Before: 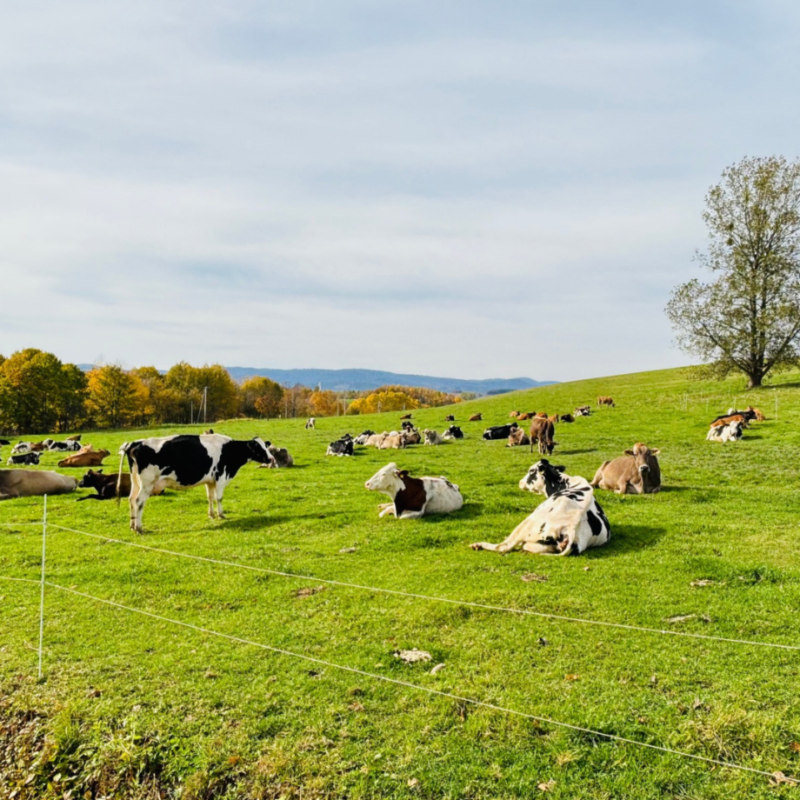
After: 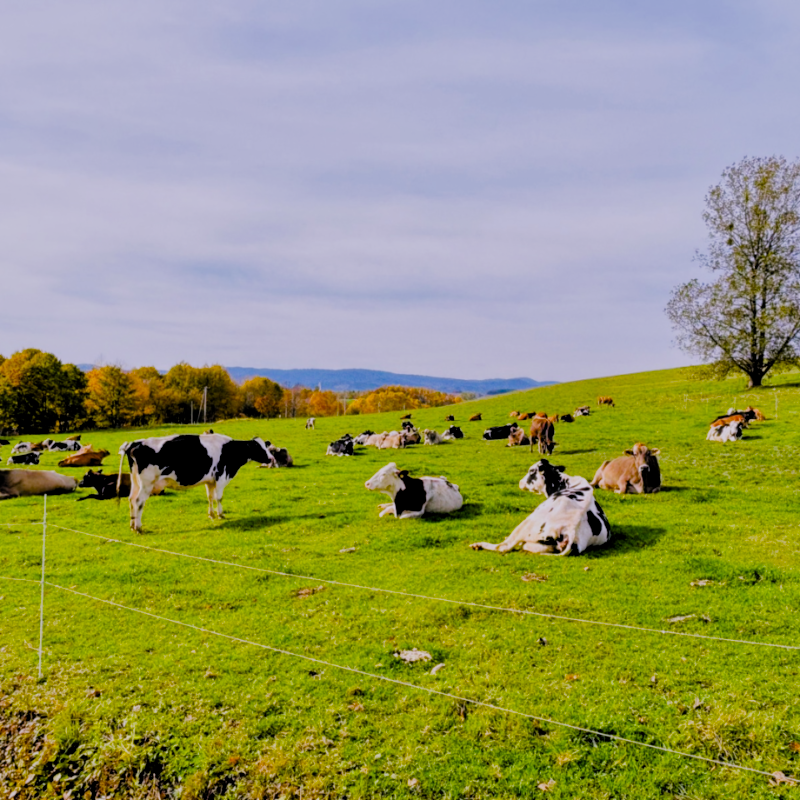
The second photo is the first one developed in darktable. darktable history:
white balance: red 1.042, blue 1.17
filmic rgb: black relative exposure -4.4 EV, white relative exposure 5 EV, threshold 3 EV, hardness 2.23, latitude 40.06%, contrast 1.15, highlights saturation mix 10%, shadows ↔ highlights balance 1.04%, preserve chrominance RGB euclidean norm (legacy), color science v4 (2020), enable highlight reconstruction true
local contrast: mode bilateral grid, contrast 20, coarseness 50, detail 120%, midtone range 0.2
